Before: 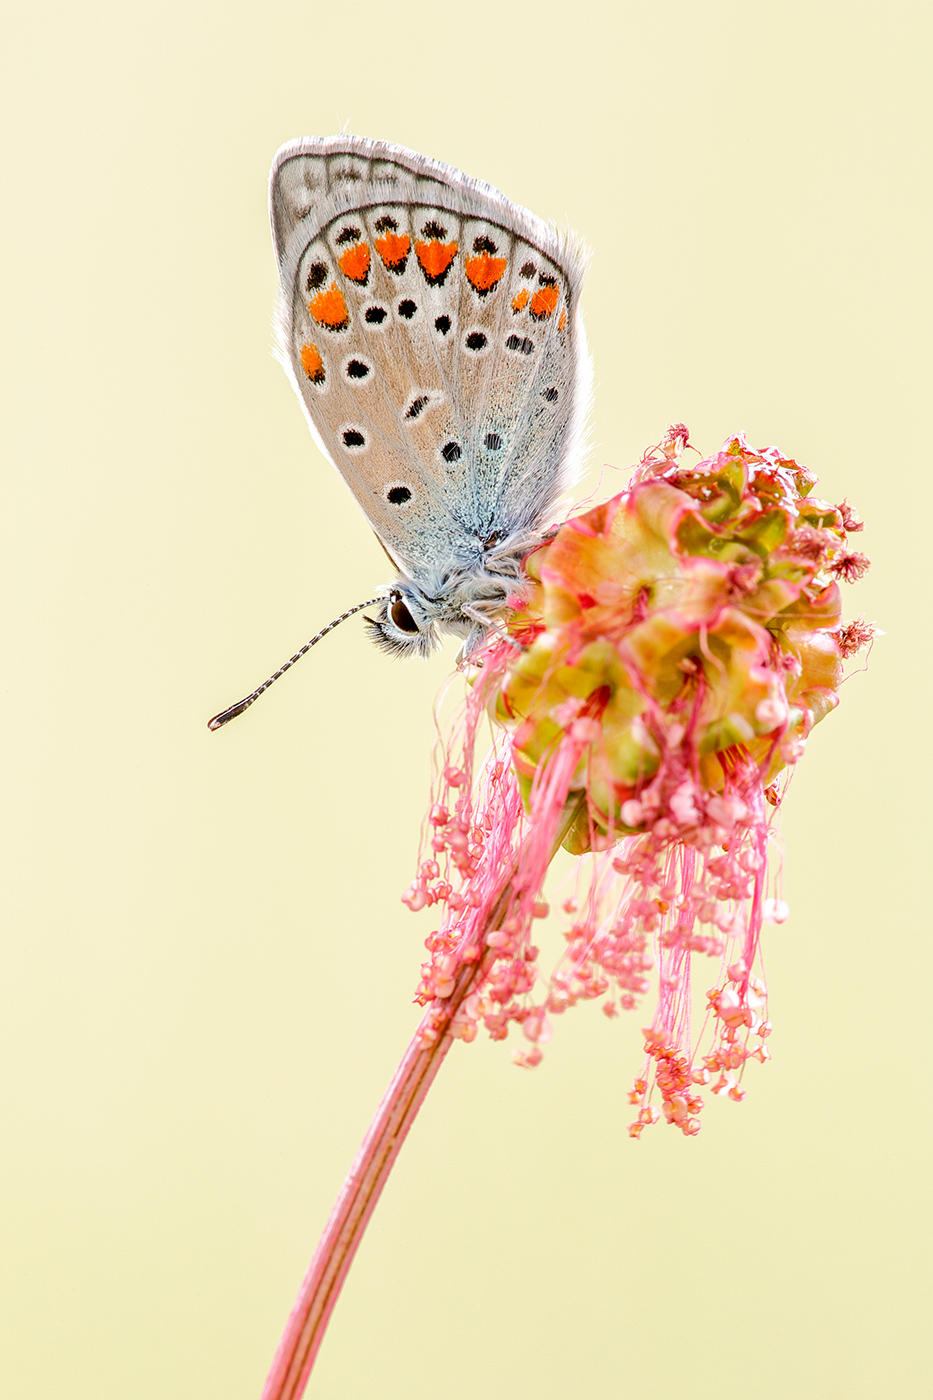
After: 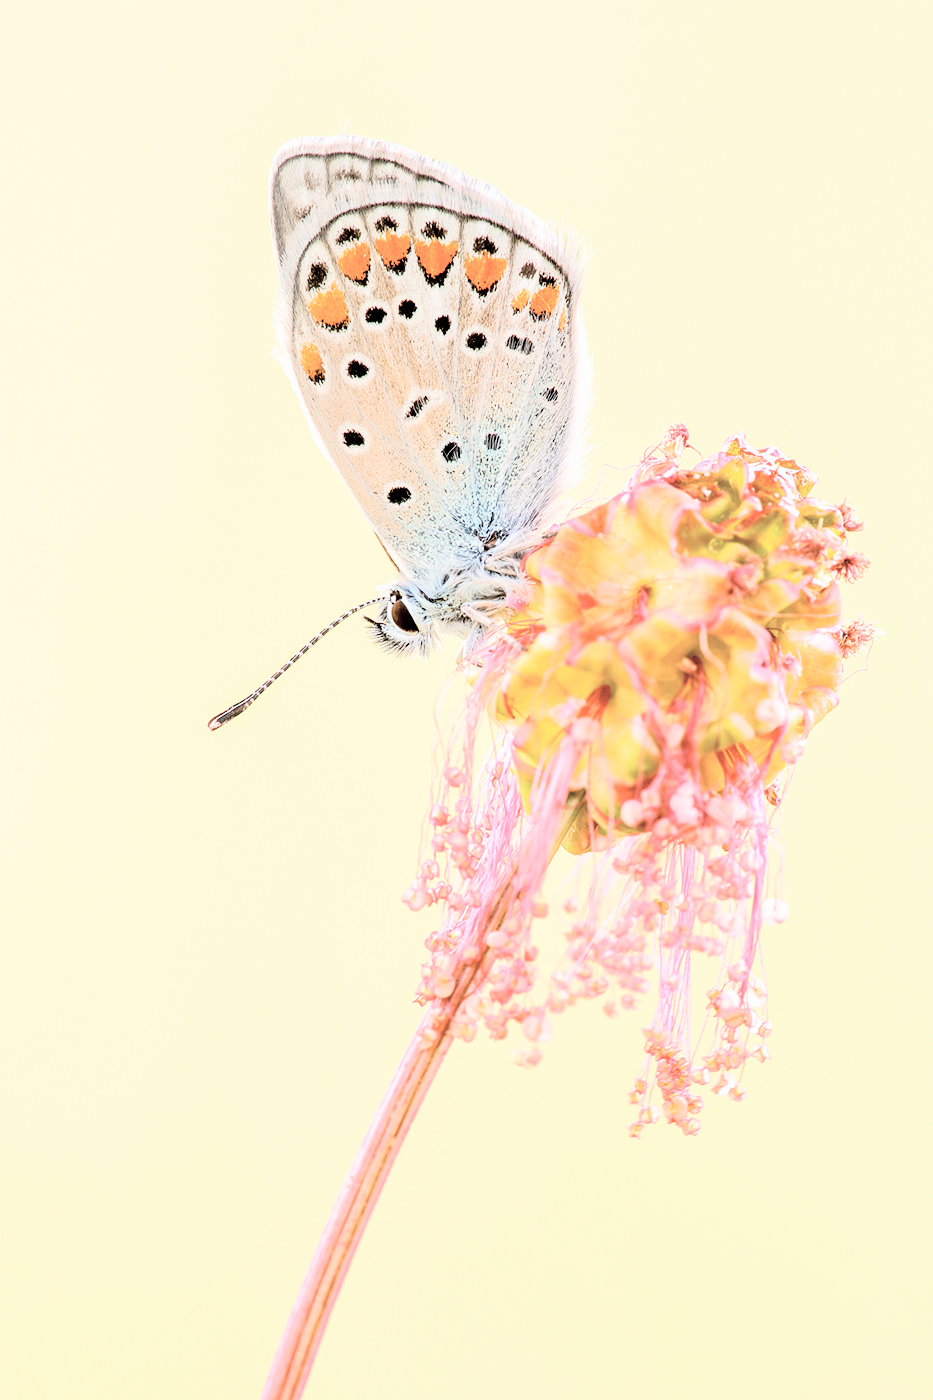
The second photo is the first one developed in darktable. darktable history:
contrast brightness saturation: contrast 0.11, saturation -0.17
white balance: red 1, blue 1
tone curve: curves: ch0 [(0, 0) (0.169, 0.367) (0.635, 0.859) (1, 1)], color space Lab, independent channels, preserve colors none
exposure: exposure -0.072 EV, compensate highlight preservation false
